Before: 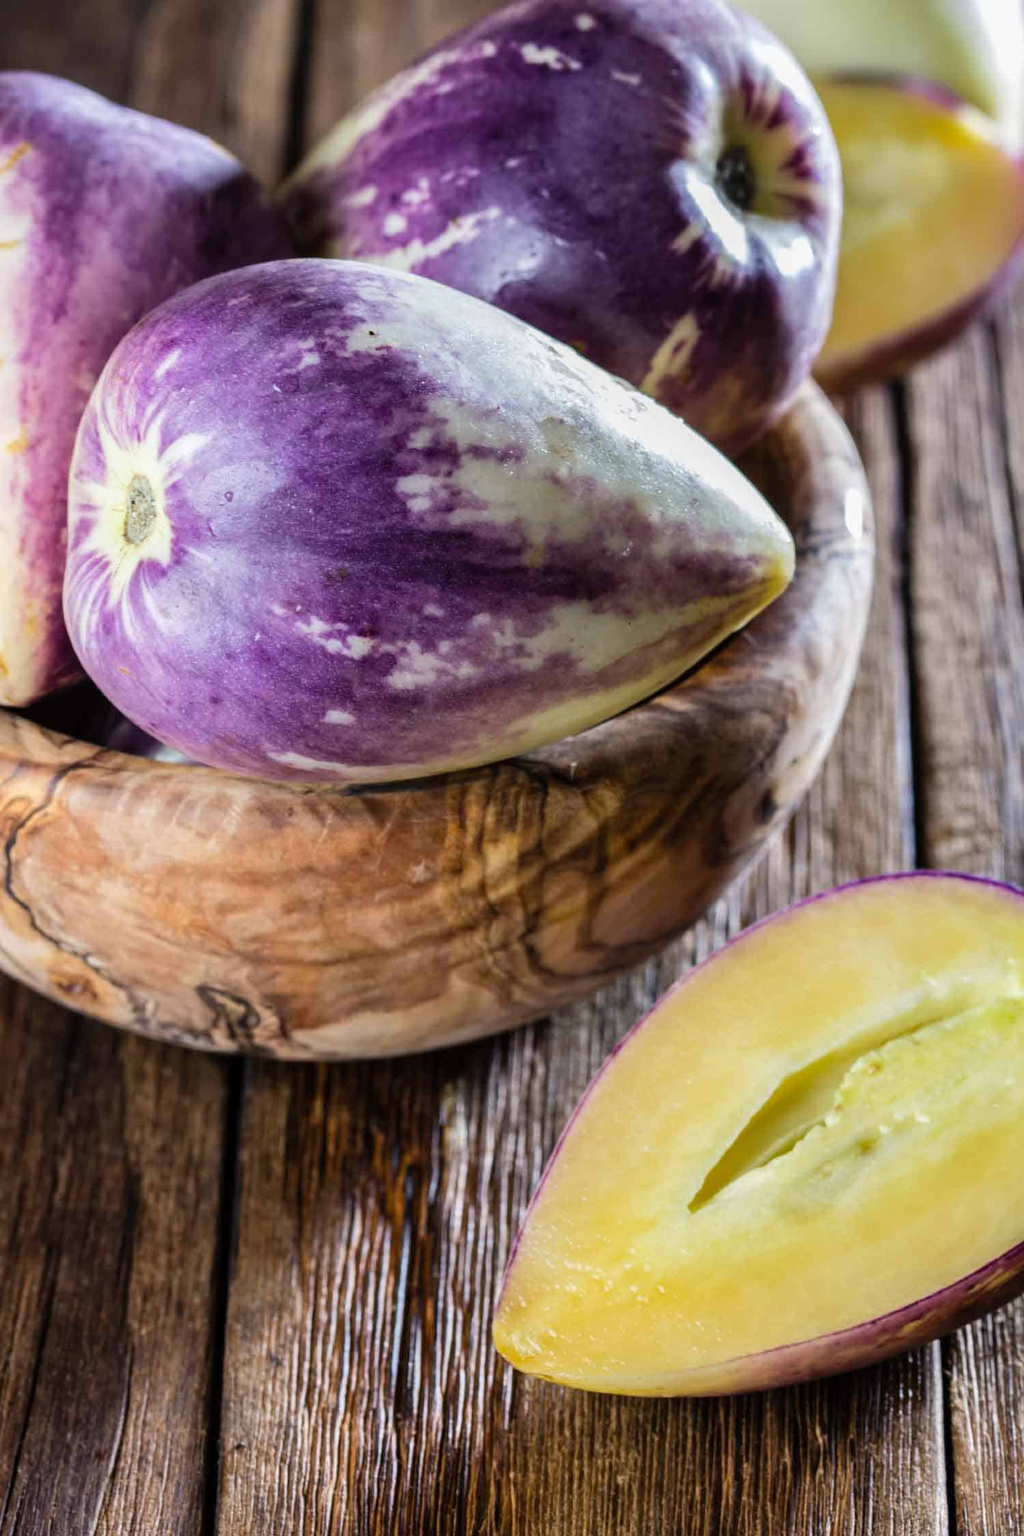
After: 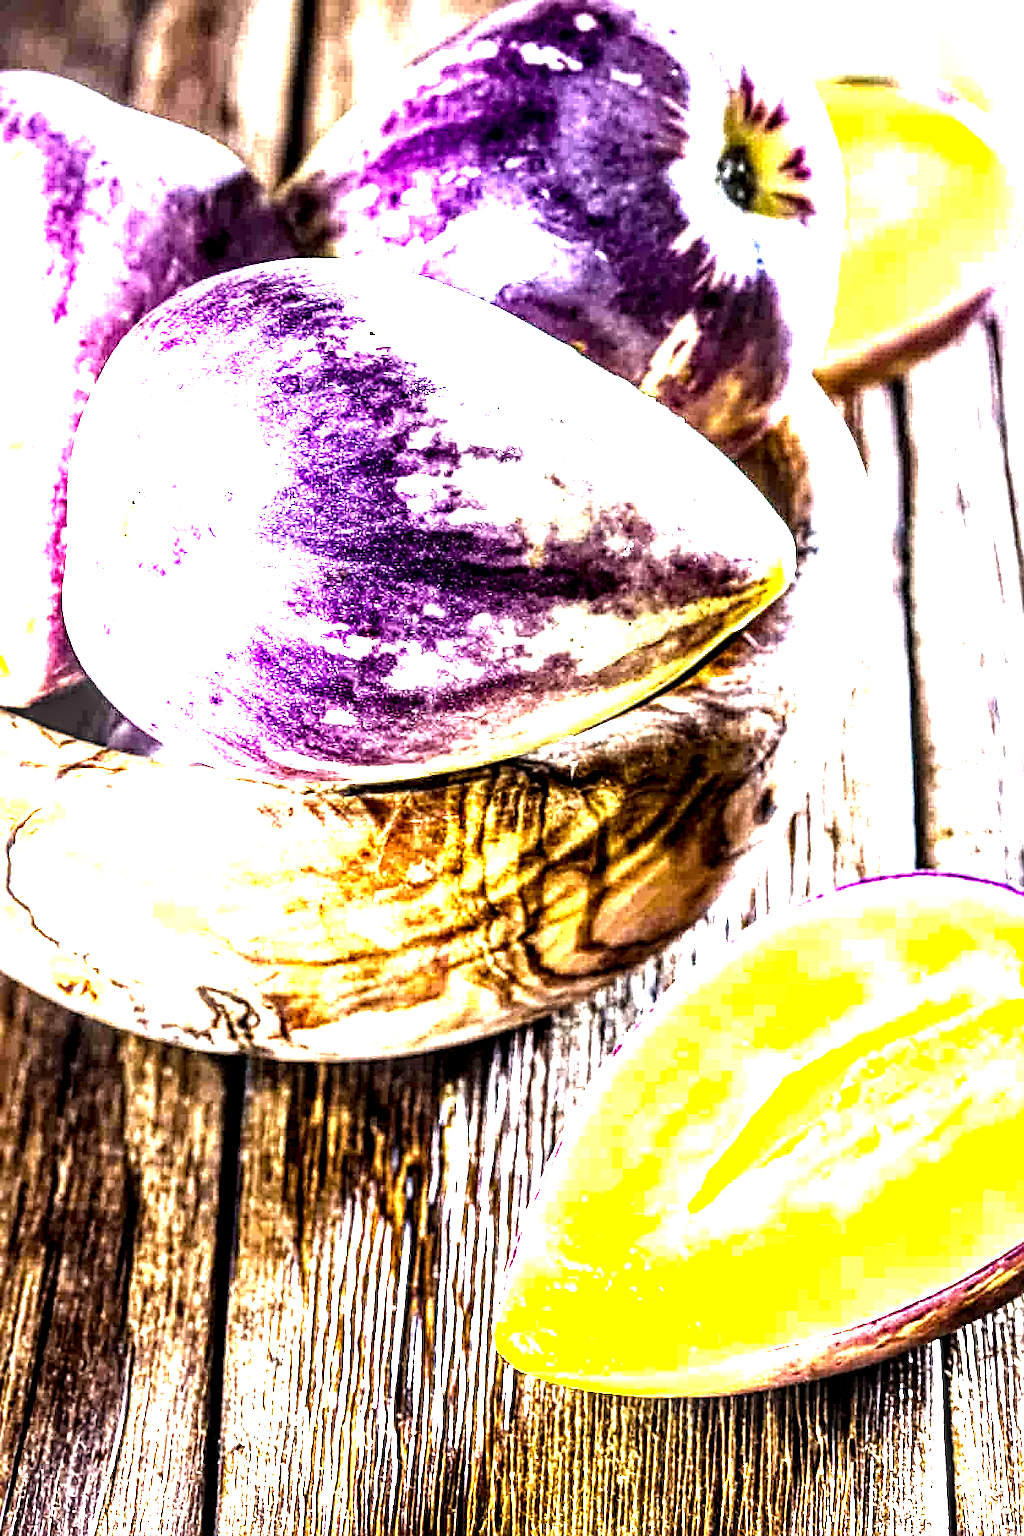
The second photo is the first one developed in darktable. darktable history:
color balance rgb: perceptual saturation grading › global saturation 25%, perceptual brilliance grading › global brilliance 35%, perceptual brilliance grading › highlights 50%, perceptual brilliance grading › mid-tones 60%, perceptual brilliance grading › shadows 35%, global vibrance 20%
sharpen: radius 4
local contrast: highlights 115%, shadows 42%, detail 293%
